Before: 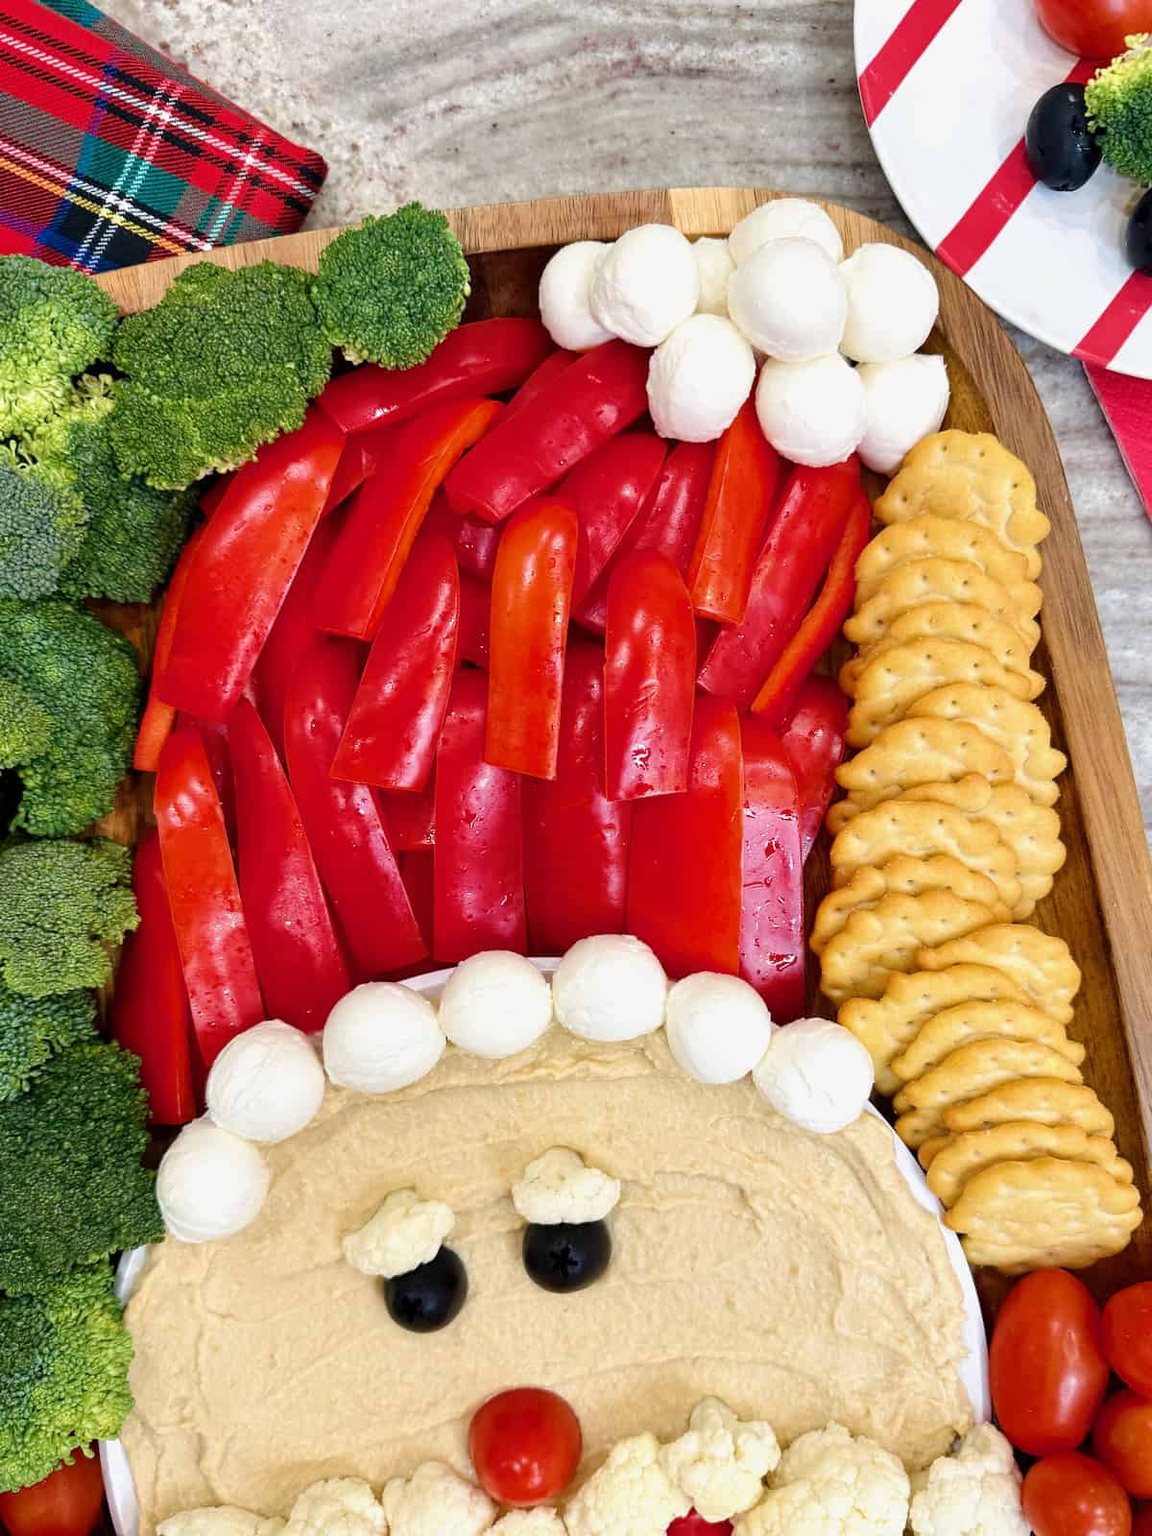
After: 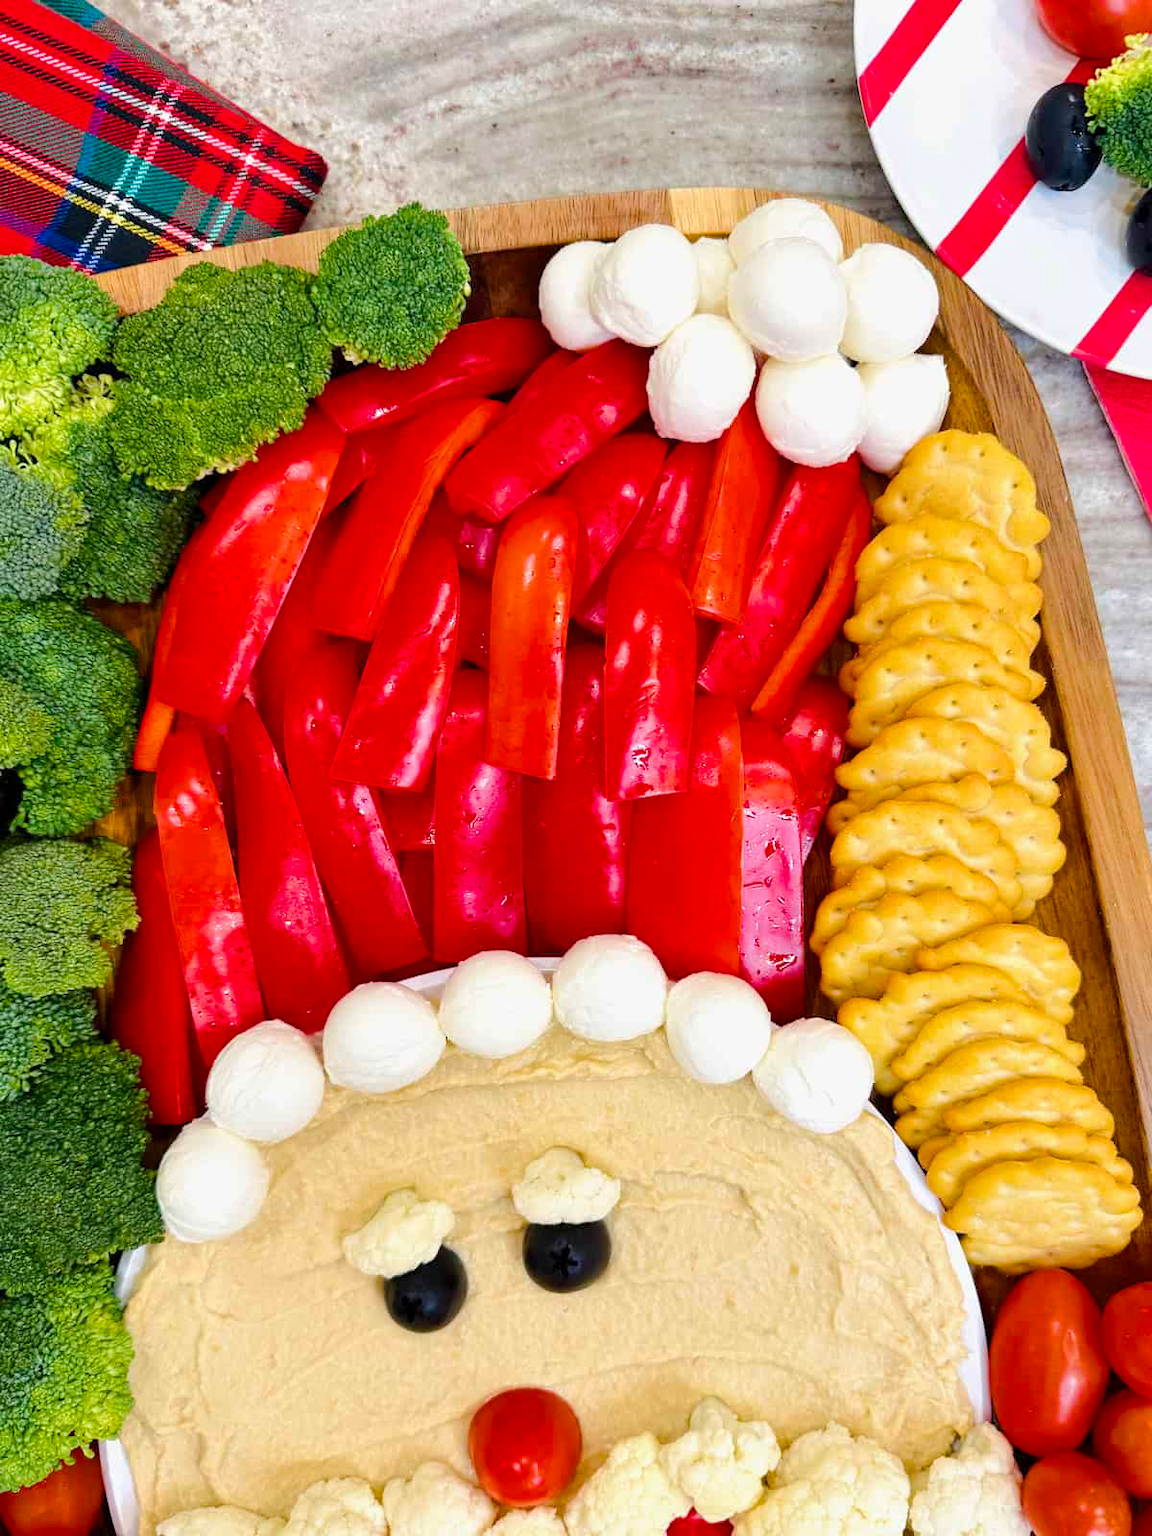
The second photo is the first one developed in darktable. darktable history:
color balance rgb: perceptual saturation grading › global saturation 25.474%, perceptual brilliance grading › mid-tones 10.491%, perceptual brilliance grading › shadows 15.502%
